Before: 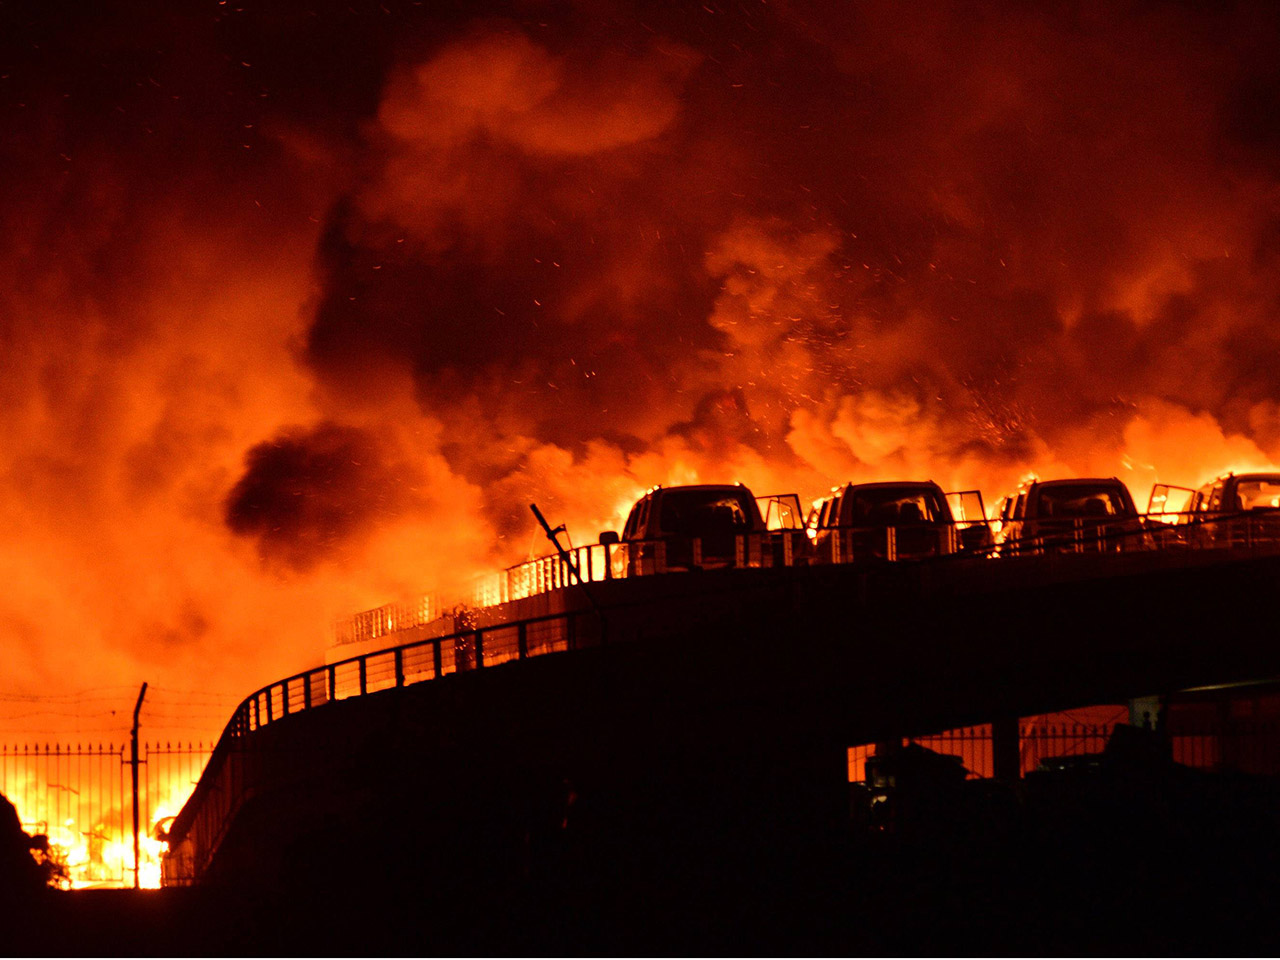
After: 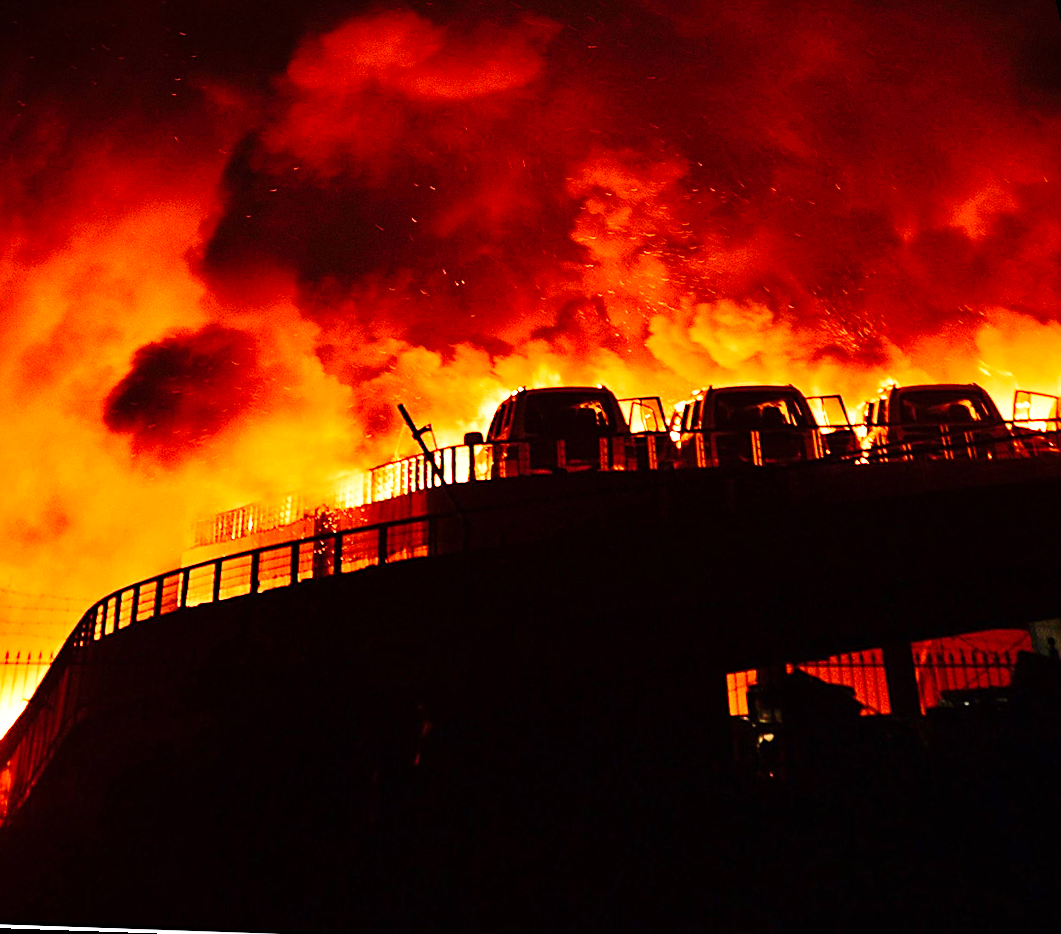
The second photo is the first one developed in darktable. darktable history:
base curve: curves: ch0 [(0, 0) (0.026, 0.03) (0.109, 0.232) (0.351, 0.748) (0.669, 0.968) (1, 1)], preserve colors none
sharpen: on, module defaults
white balance: red 0.974, blue 1.044
rotate and perspective: rotation 0.72°, lens shift (vertical) -0.352, lens shift (horizontal) -0.051, crop left 0.152, crop right 0.859, crop top 0.019, crop bottom 0.964
